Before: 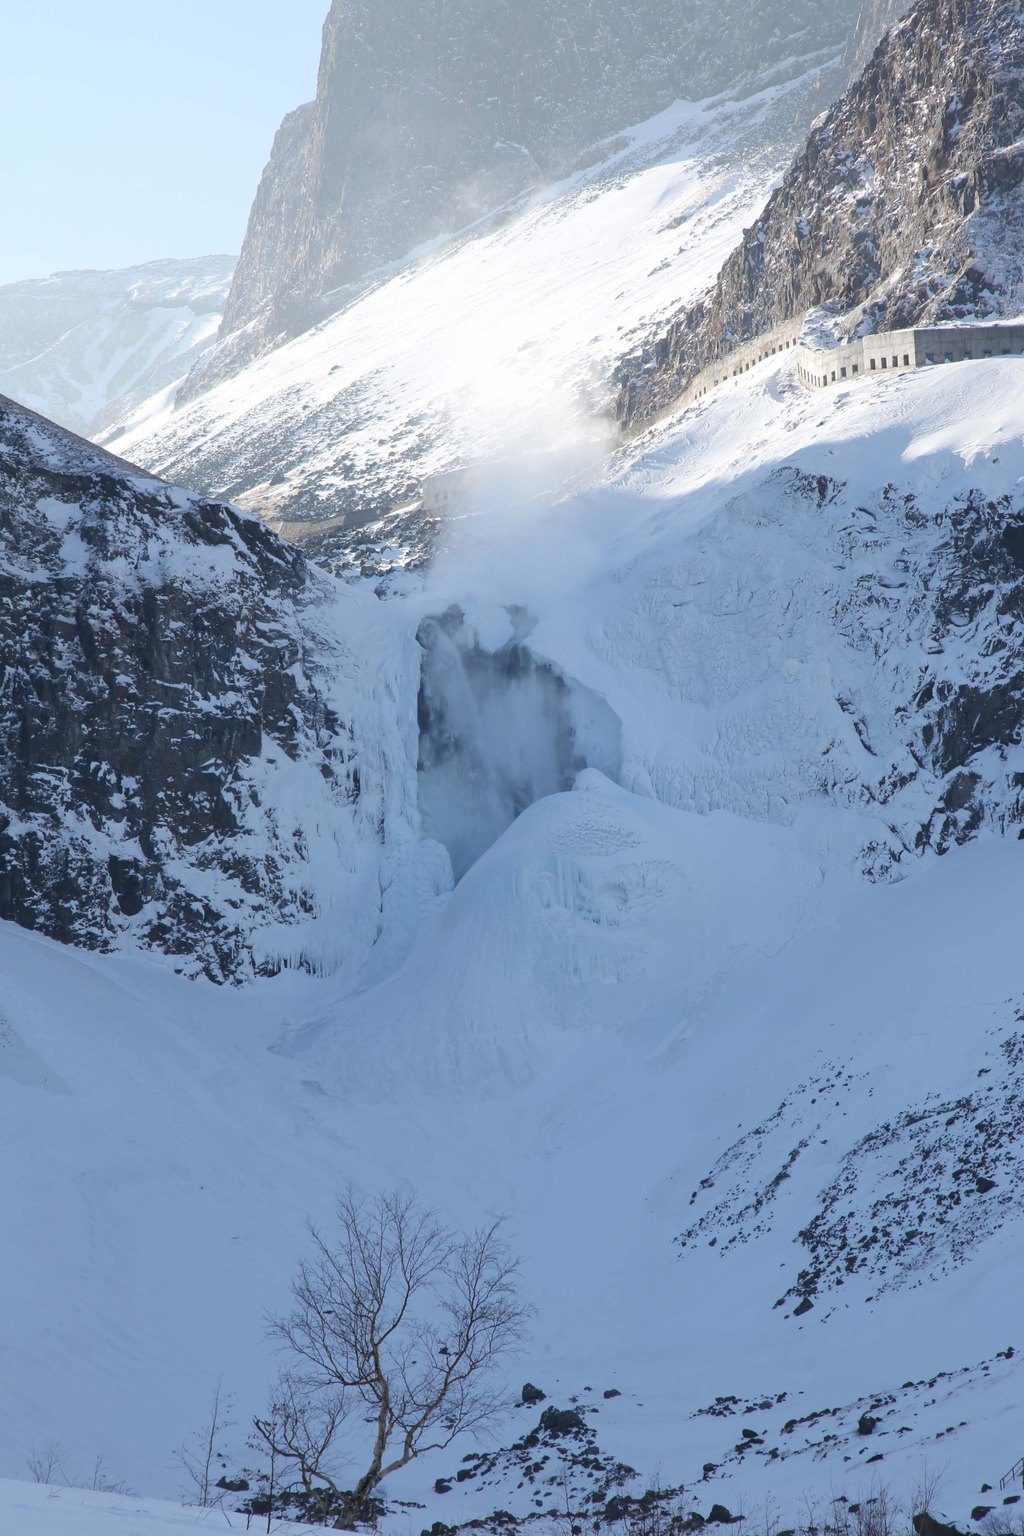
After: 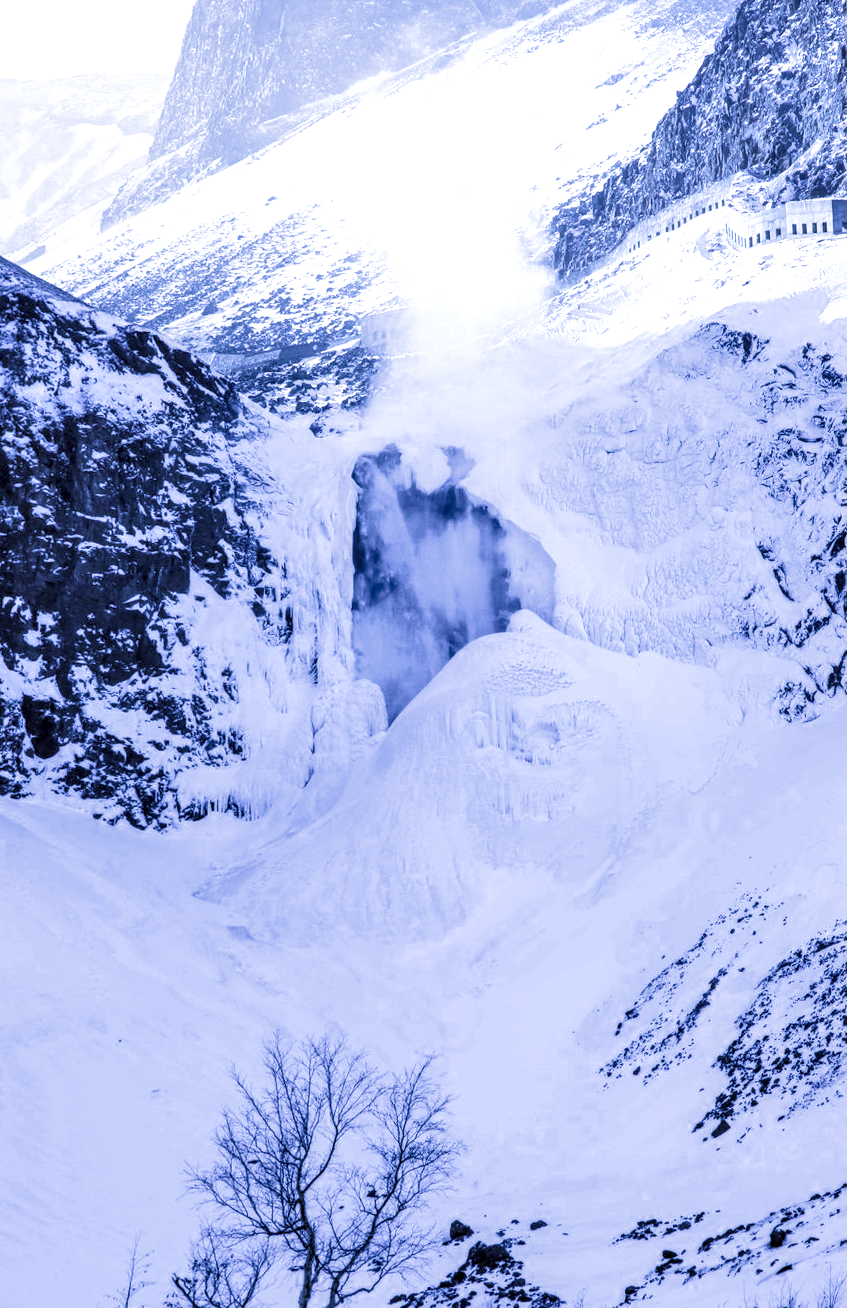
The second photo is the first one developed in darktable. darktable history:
exposure: black level correction 0, exposure 0.7 EV, compensate exposure bias true, compensate highlight preservation false
crop: left 9.807%, top 6.259%, right 7.334%, bottom 2.177%
filmic rgb: black relative exposure -7.75 EV, white relative exposure 4.4 EV, threshold 3 EV, hardness 3.76, latitude 50%, contrast 1.1, color science v5 (2021), contrast in shadows safe, contrast in highlights safe, enable highlight reconstruction true
rotate and perspective: rotation 0.679°, lens shift (horizontal) 0.136, crop left 0.009, crop right 0.991, crop top 0.078, crop bottom 0.95
local contrast: detail 150%
velvia: on, module defaults
white balance: red 0.766, blue 1.537
levels: mode automatic, black 0.023%, white 99.97%, levels [0.062, 0.494, 0.925]
